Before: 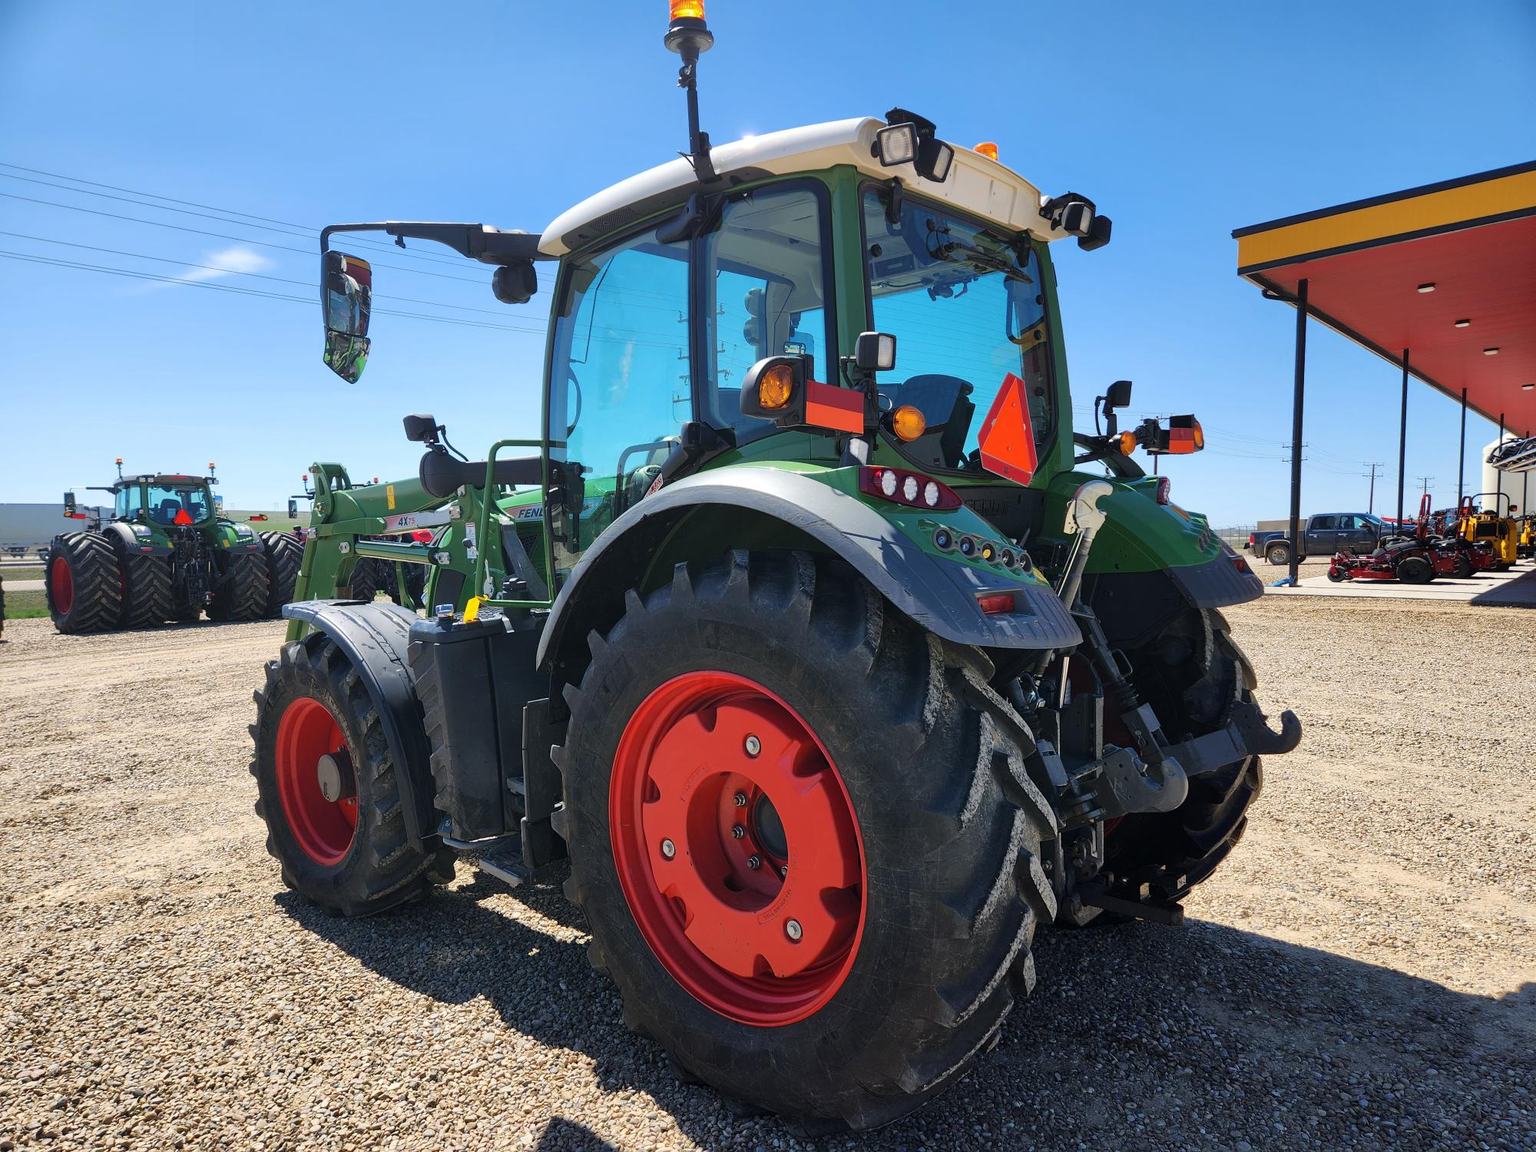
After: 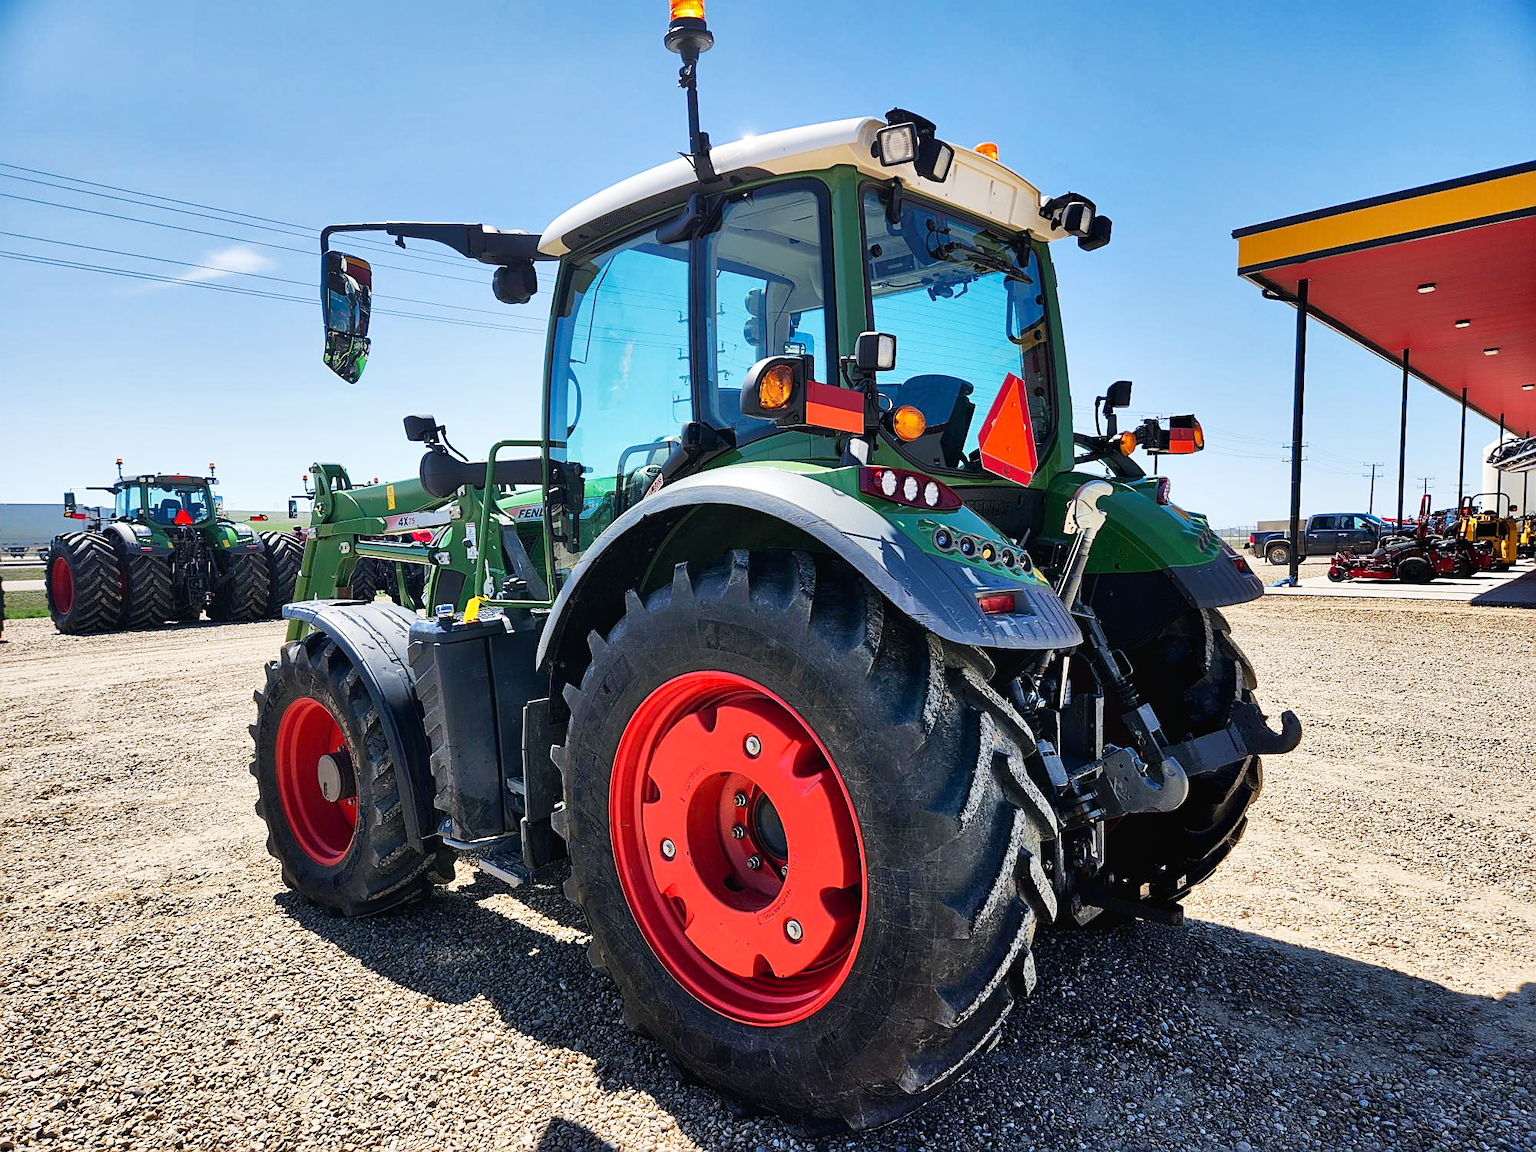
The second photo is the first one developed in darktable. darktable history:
shadows and highlights: low approximation 0.01, soften with gaussian
sharpen: on, module defaults
tone curve: curves: ch0 [(0, 0.013) (0.054, 0.018) (0.205, 0.191) (0.289, 0.292) (0.39, 0.424) (0.493, 0.551) (0.647, 0.752) (0.796, 0.887) (1, 0.998)]; ch1 [(0, 0) (0.371, 0.339) (0.477, 0.452) (0.494, 0.495) (0.501, 0.501) (0.51, 0.516) (0.54, 0.557) (0.572, 0.605) (0.625, 0.687) (0.774, 0.841) (1, 1)]; ch2 [(0, 0) (0.32, 0.281) (0.403, 0.399) (0.441, 0.428) (0.47, 0.469) (0.498, 0.496) (0.524, 0.543) (0.551, 0.579) (0.633, 0.665) (0.7, 0.711) (1, 1)], preserve colors none
